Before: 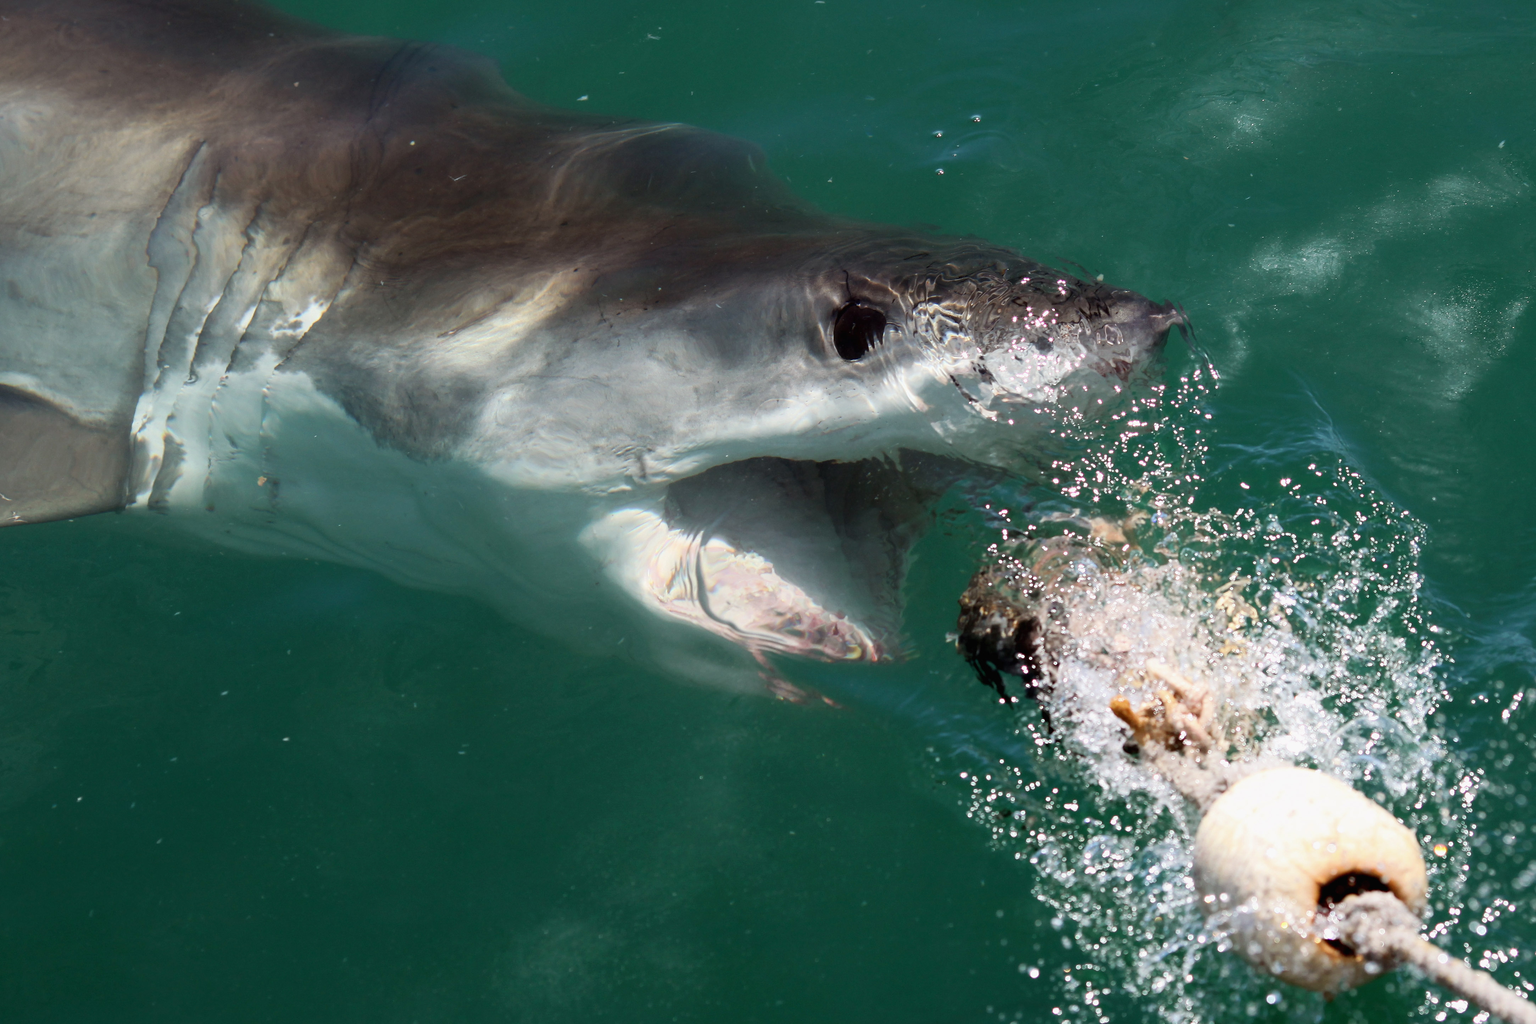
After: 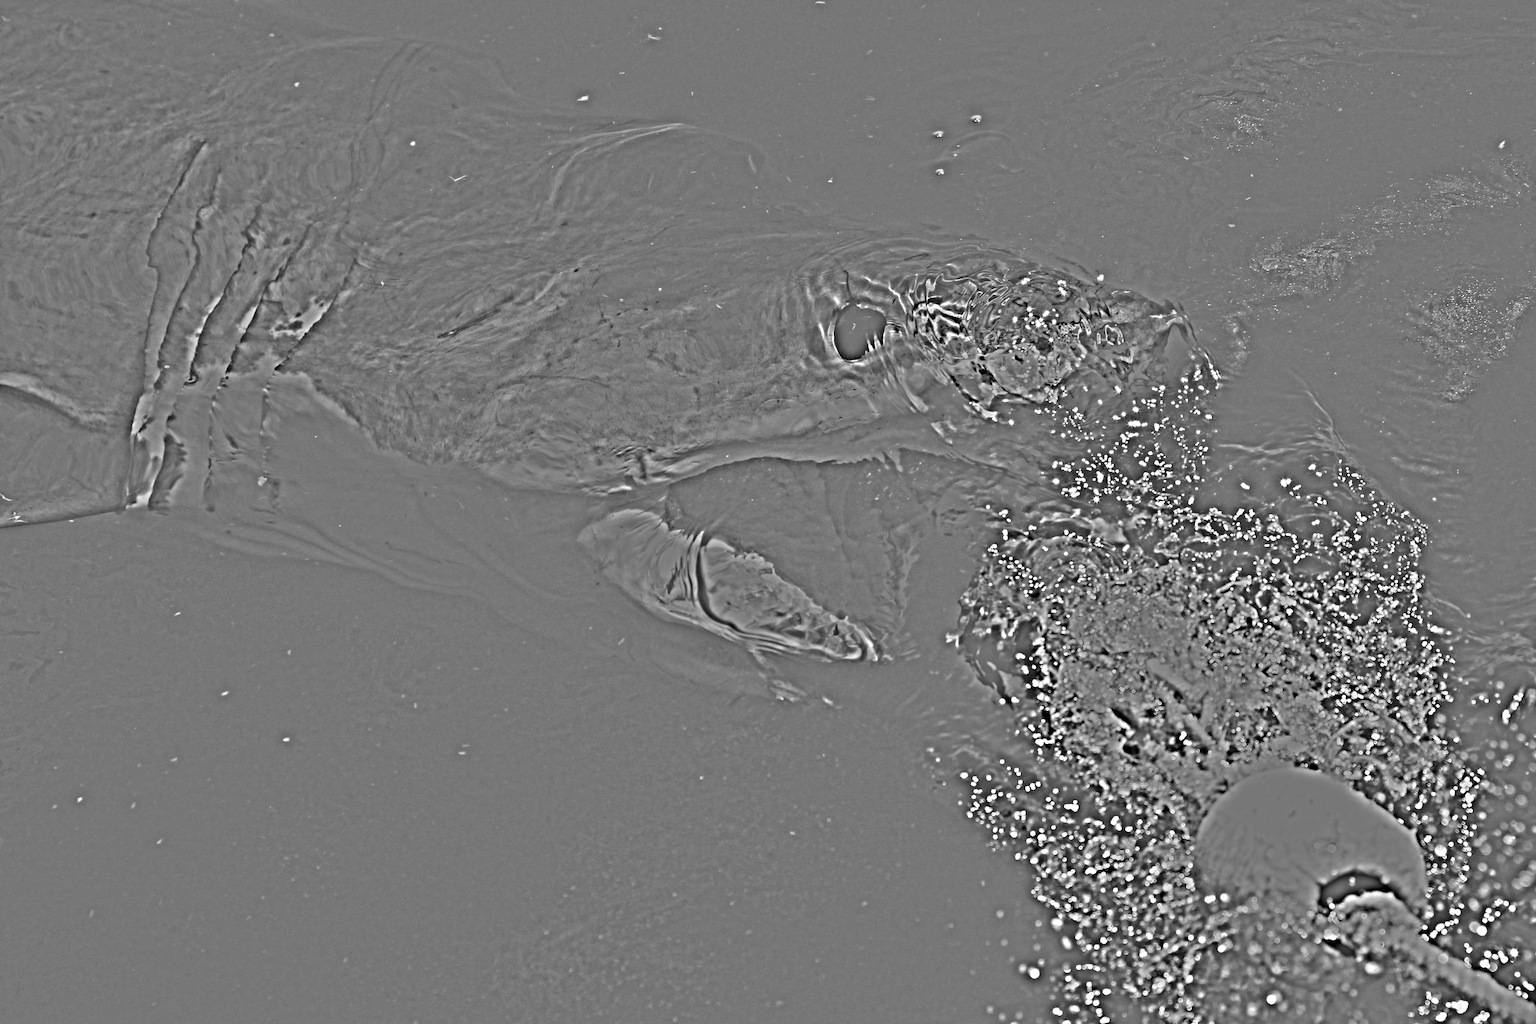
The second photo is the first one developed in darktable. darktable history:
white balance: emerald 1
levels: mode automatic, black 0.023%, white 99.97%, levels [0.062, 0.494, 0.925]
highpass: on, module defaults
